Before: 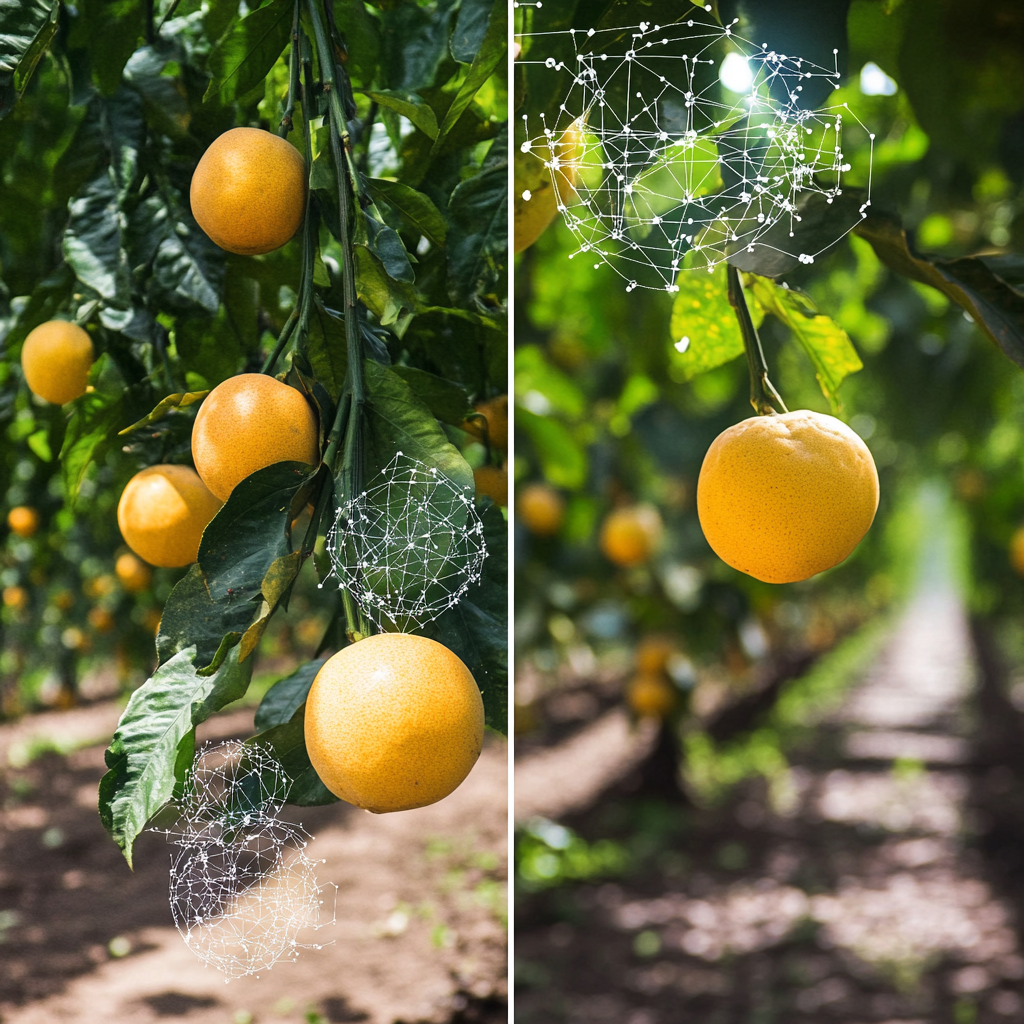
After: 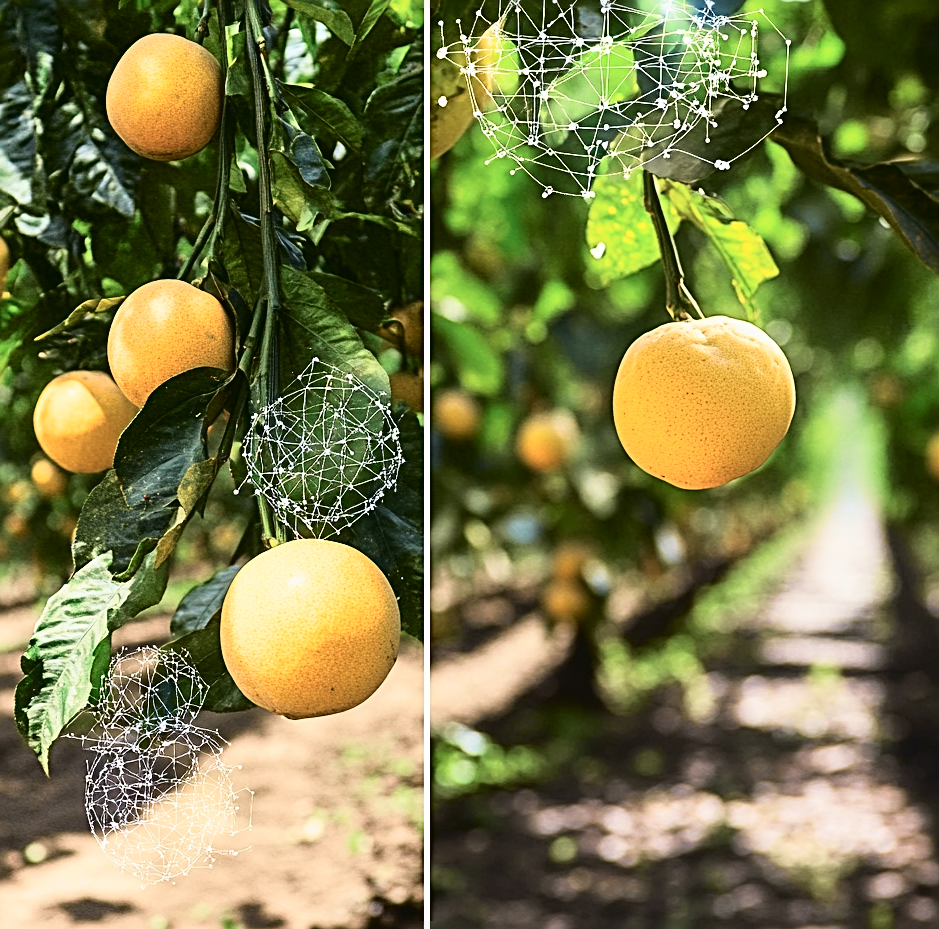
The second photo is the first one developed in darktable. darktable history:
tone curve: curves: ch0 [(0, 0.023) (0.087, 0.065) (0.184, 0.168) (0.45, 0.54) (0.57, 0.683) (0.706, 0.841) (0.877, 0.948) (1, 0.984)]; ch1 [(0, 0) (0.388, 0.369) (0.447, 0.447) (0.505, 0.5) (0.534, 0.528) (0.57, 0.571) (0.592, 0.602) (0.644, 0.663) (1, 1)]; ch2 [(0, 0) (0.314, 0.223) (0.427, 0.405) (0.492, 0.496) (0.524, 0.547) (0.534, 0.57) (0.583, 0.605) (0.673, 0.667) (1, 1)], color space Lab, independent channels, preserve colors none
crop and rotate: left 8.262%, top 9.226%
sharpen: radius 2.817, amount 0.715
